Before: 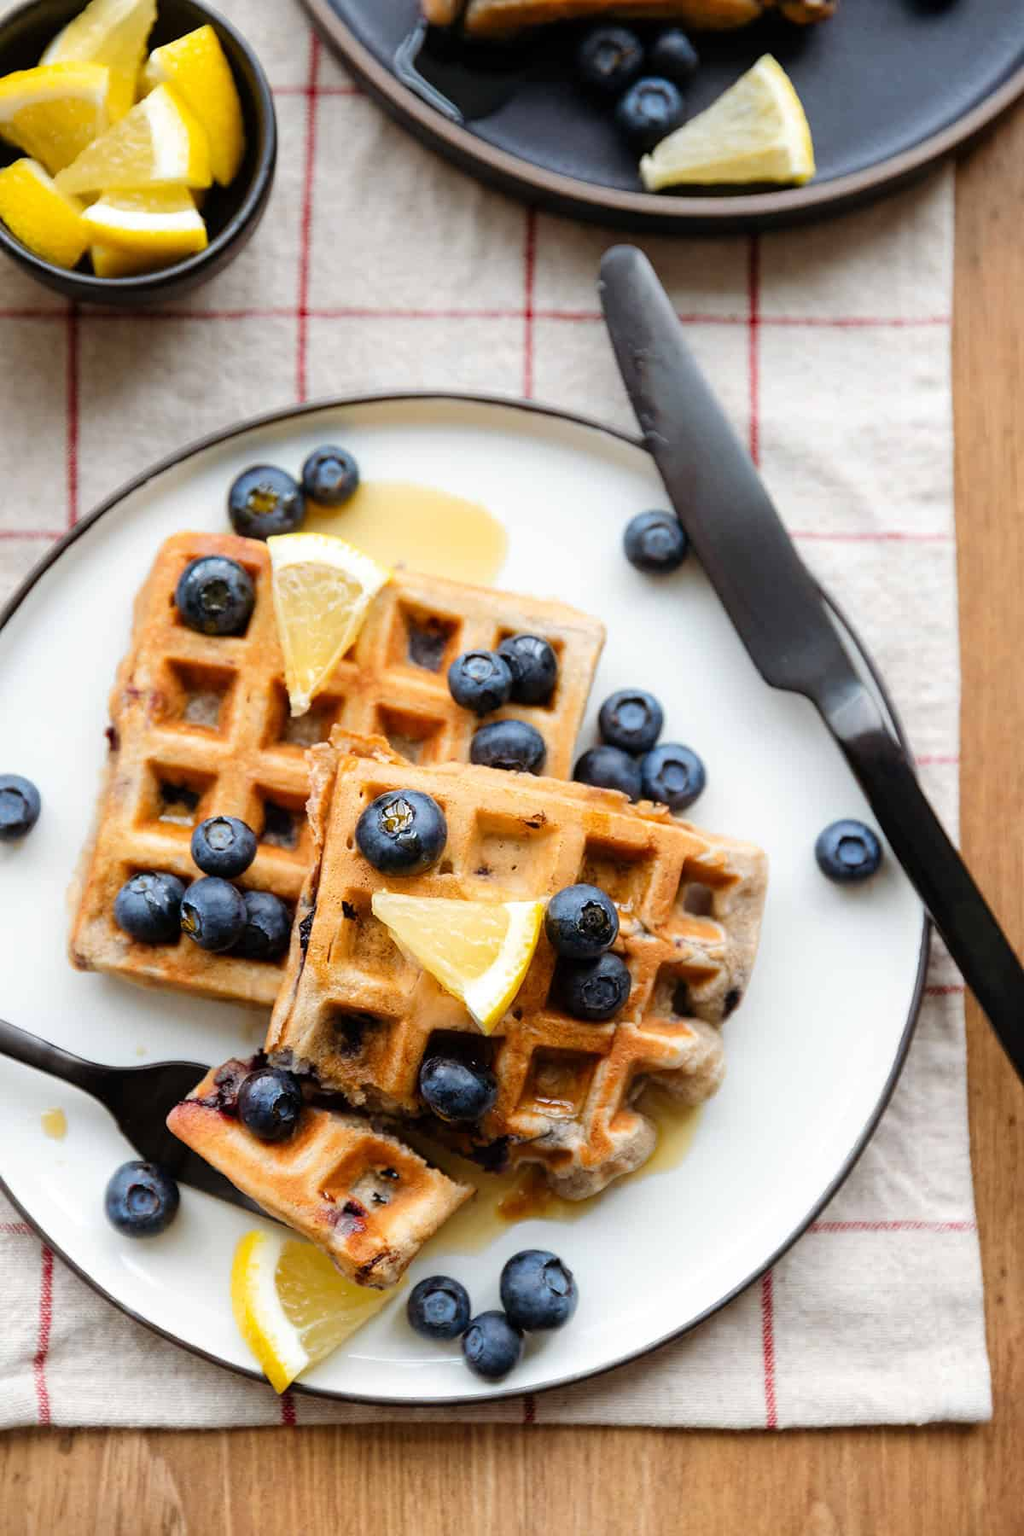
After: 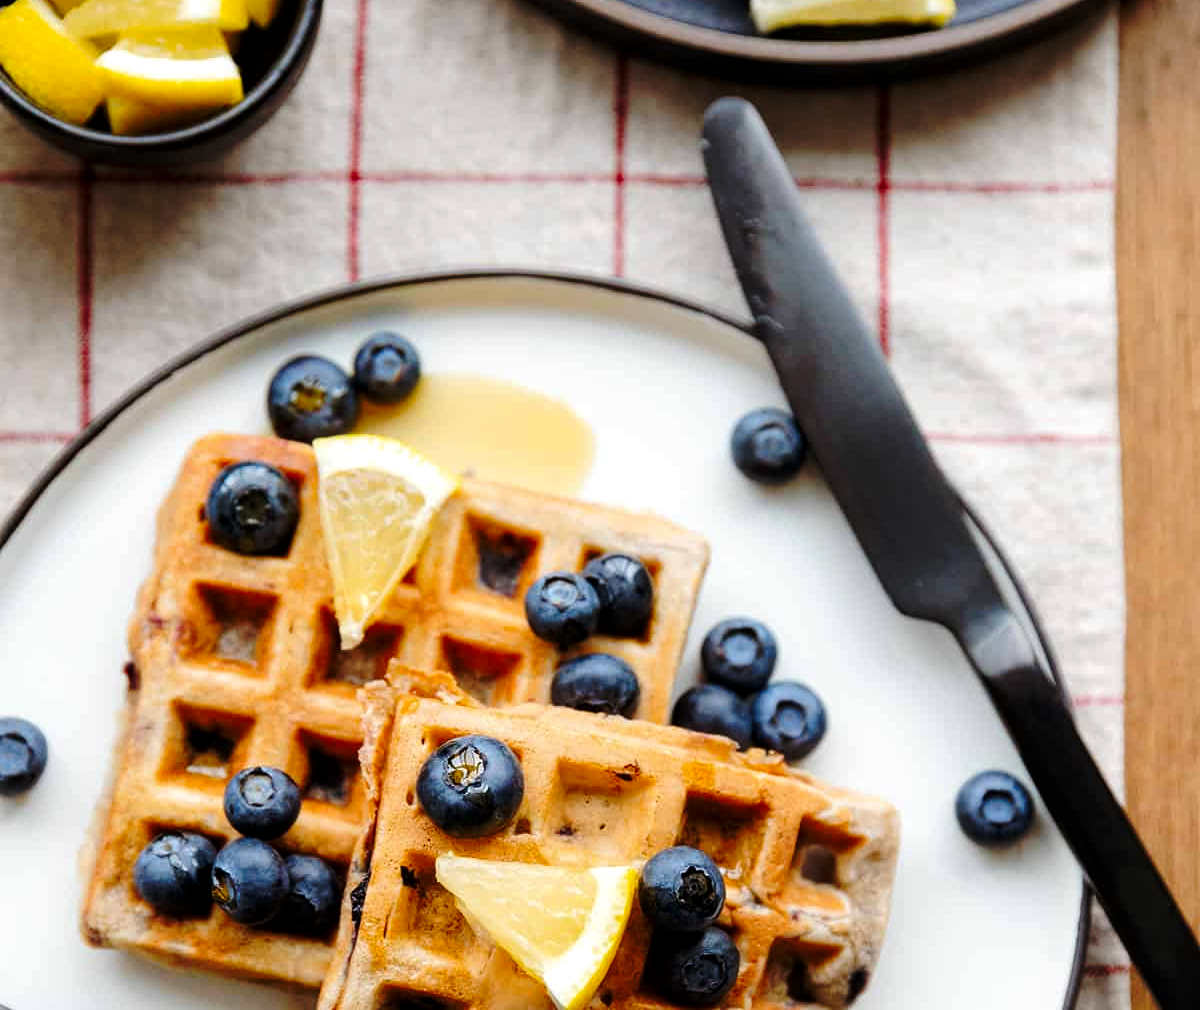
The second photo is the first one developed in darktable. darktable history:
crop and rotate: top 10.605%, bottom 33.274%
local contrast: highlights 100%, shadows 100%, detail 120%, midtone range 0.2
base curve: curves: ch0 [(0, 0) (0.073, 0.04) (0.157, 0.139) (0.492, 0.492) (0.758, 0.758) (1, 1)], preserve colors none
